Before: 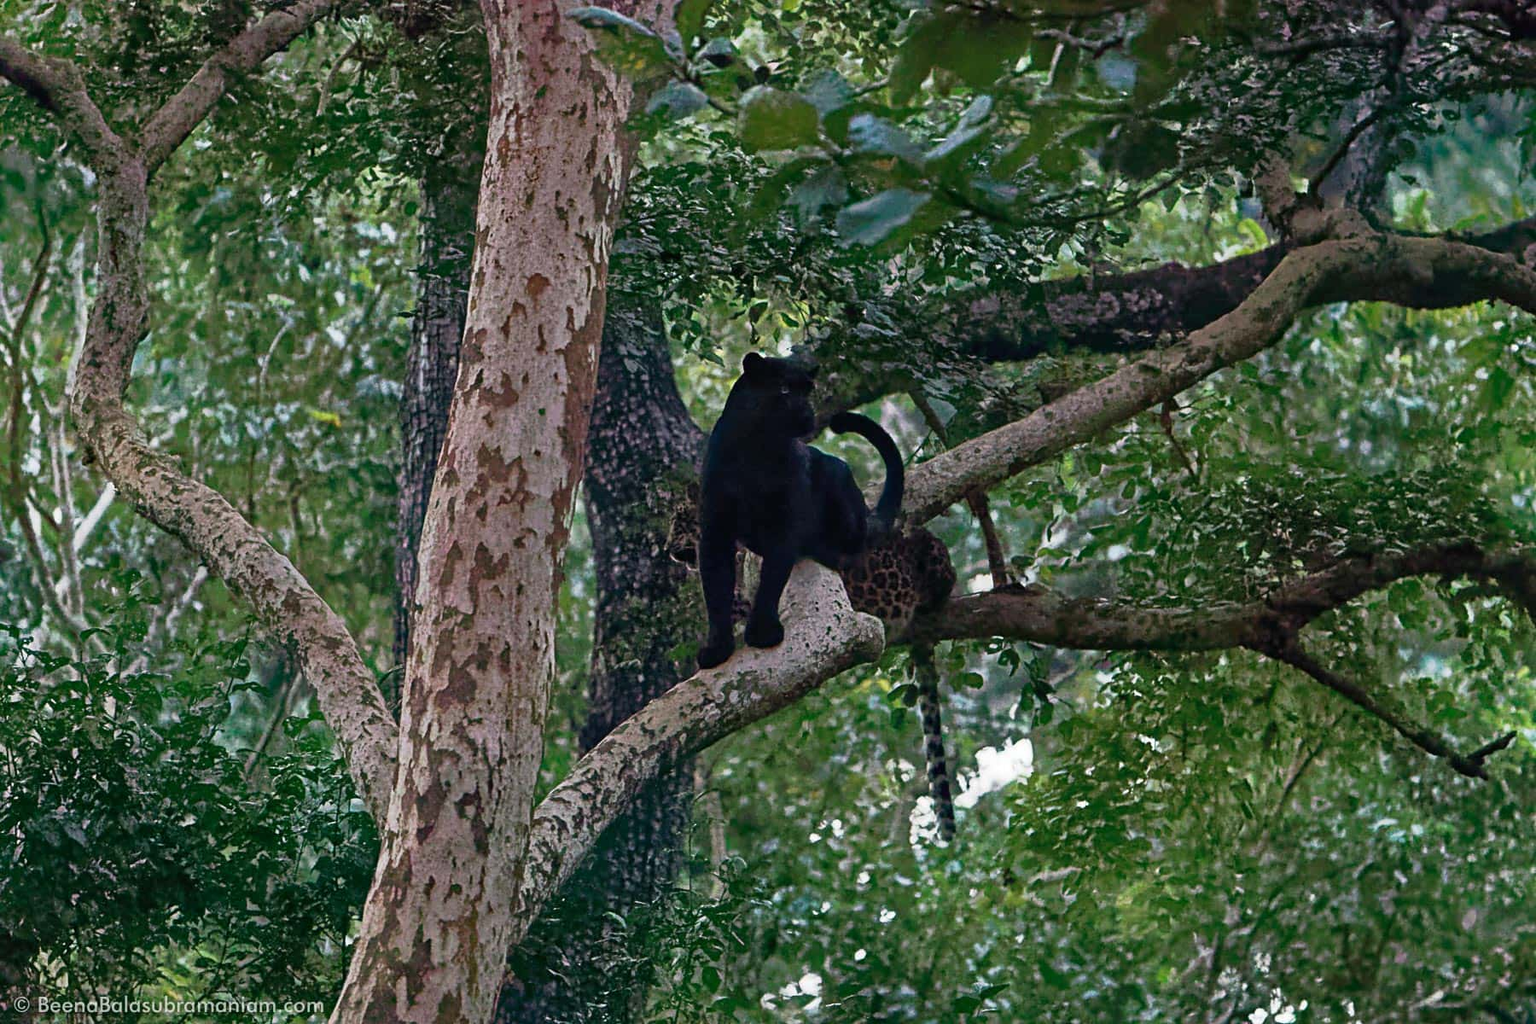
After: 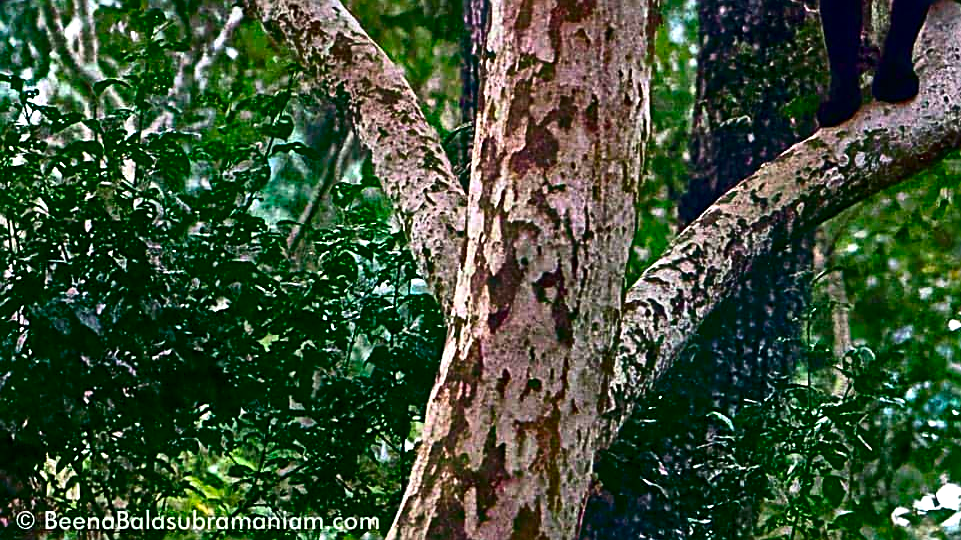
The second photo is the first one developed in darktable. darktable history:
exposure: exposure 0.785 EV, compensate highlight preservation false
crop and rotate: top 54.778%, right 46.61%, bottom 0.159%
sharpen: on, module defaults
color balance rgb: perceptual saturation grading › global saturation 30%, global vibrance 20%
contrast brightness saturation: contrast 0.19, brightness -0.24, saturation 0.11
